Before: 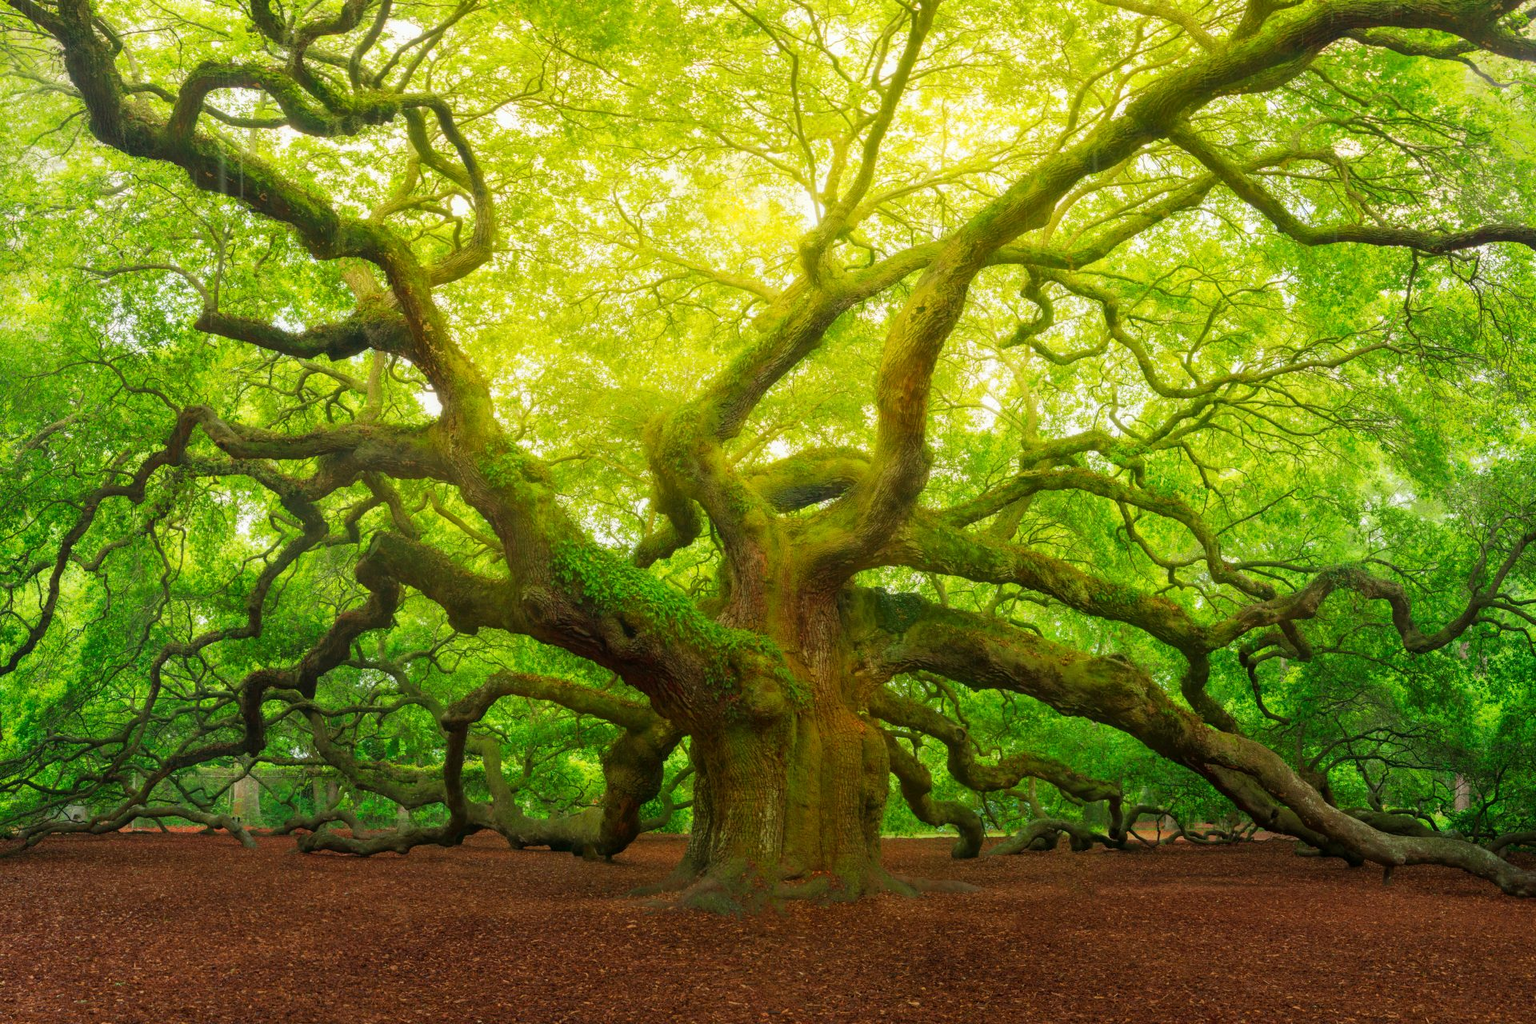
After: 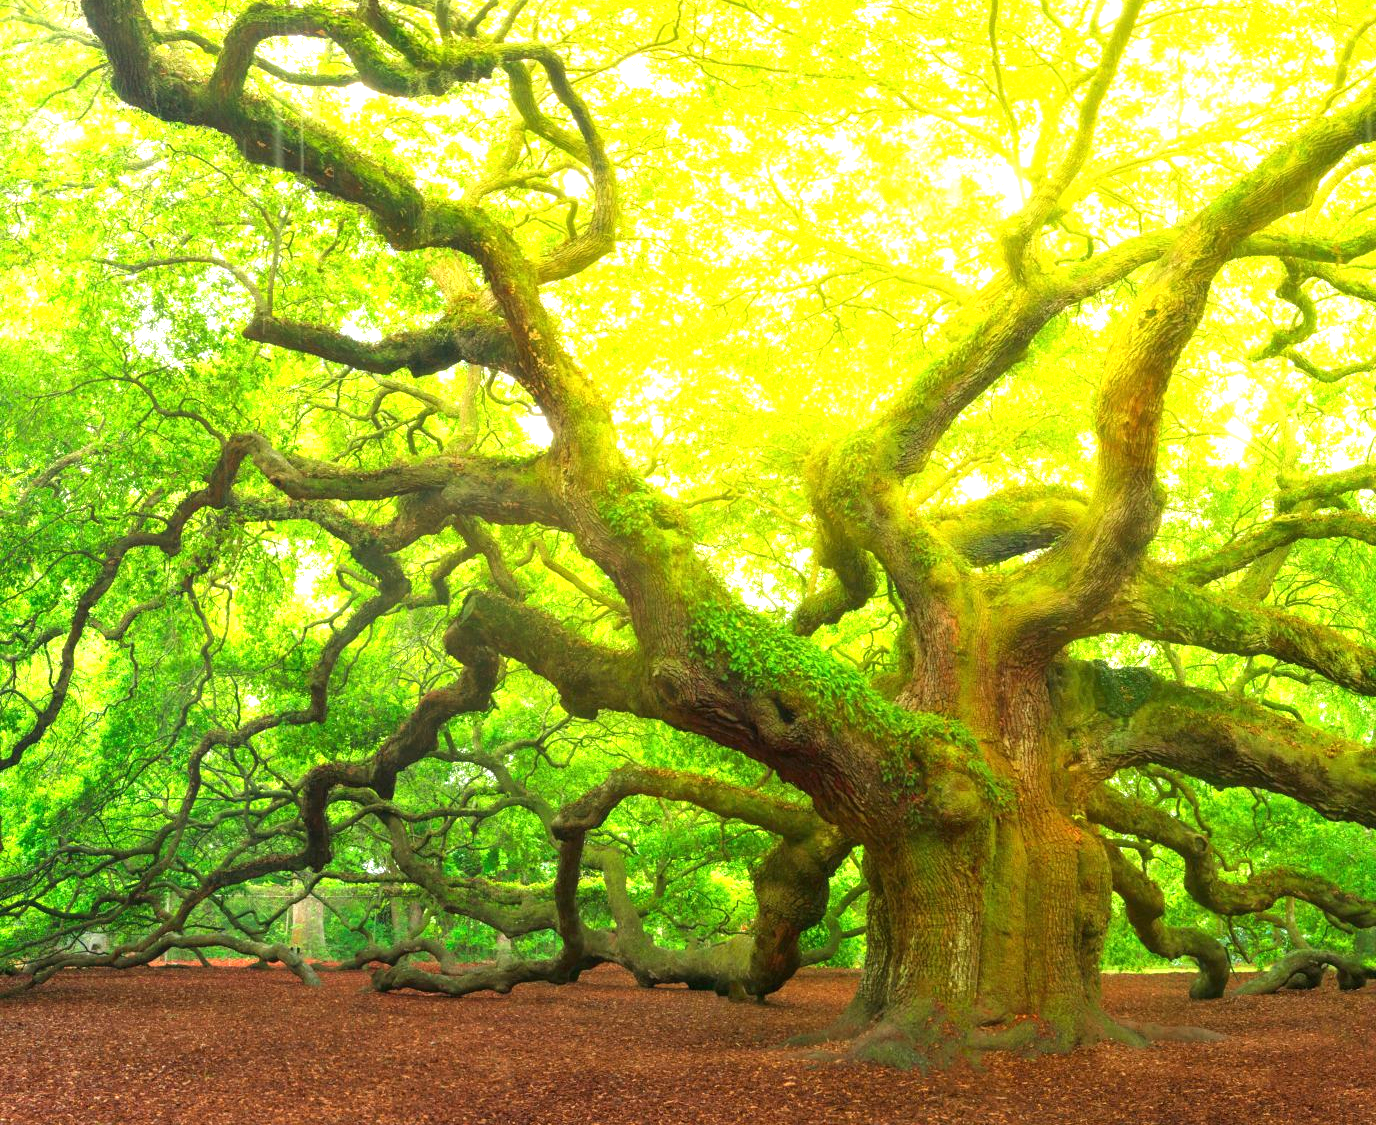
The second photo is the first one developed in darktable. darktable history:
crop: top 5.803%, right 27.864%, bottom 5.804%
exposure: black level correction 0, exposure 1.2 EV, compensate highlight preservation false
